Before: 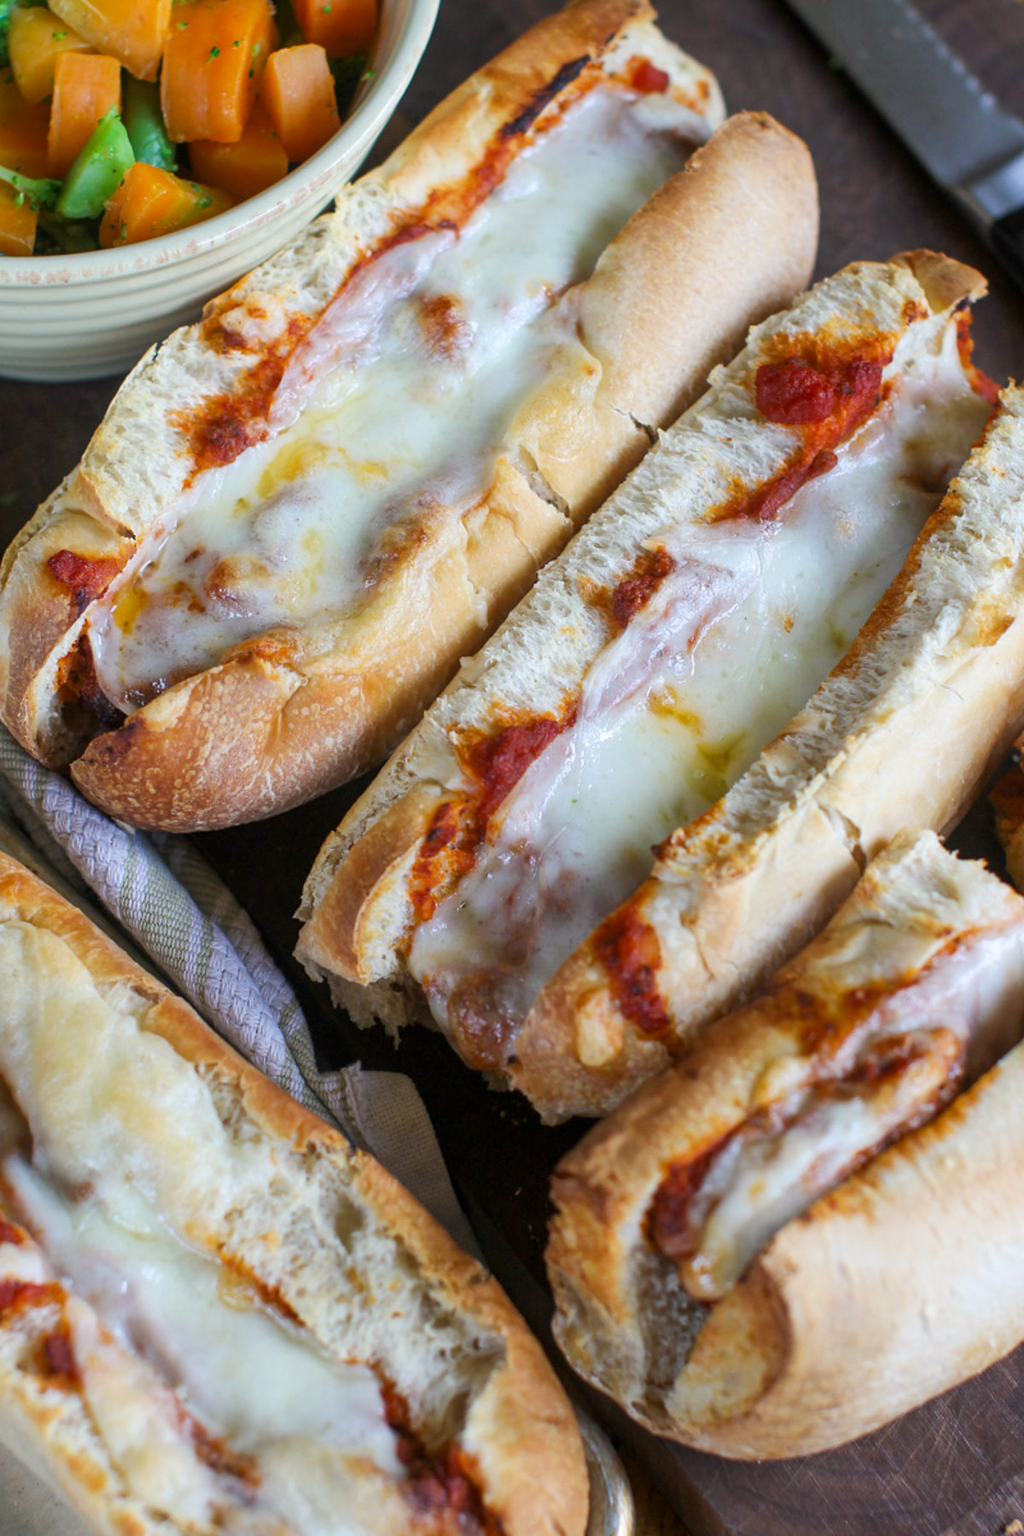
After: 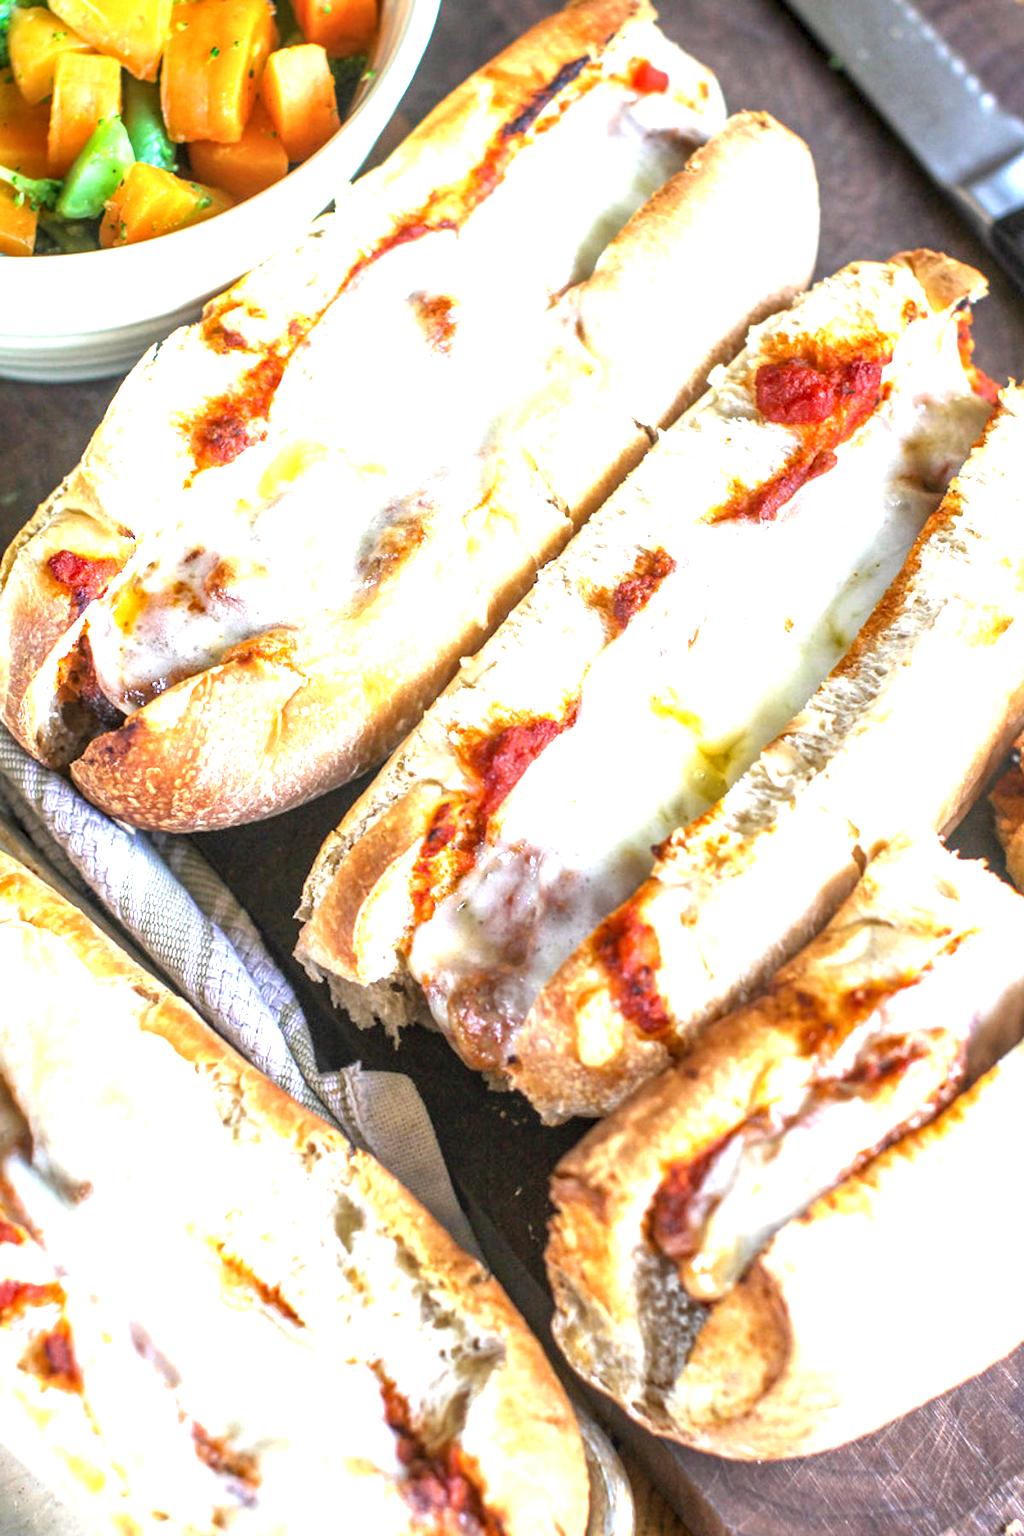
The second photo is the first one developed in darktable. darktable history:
exposure: black level correction 0, exposure 1.675 EV, compensate exposure bias true, compensate highlight preservation false
local contrast: highlights 61%, detail 143%, midtone range 0.428
